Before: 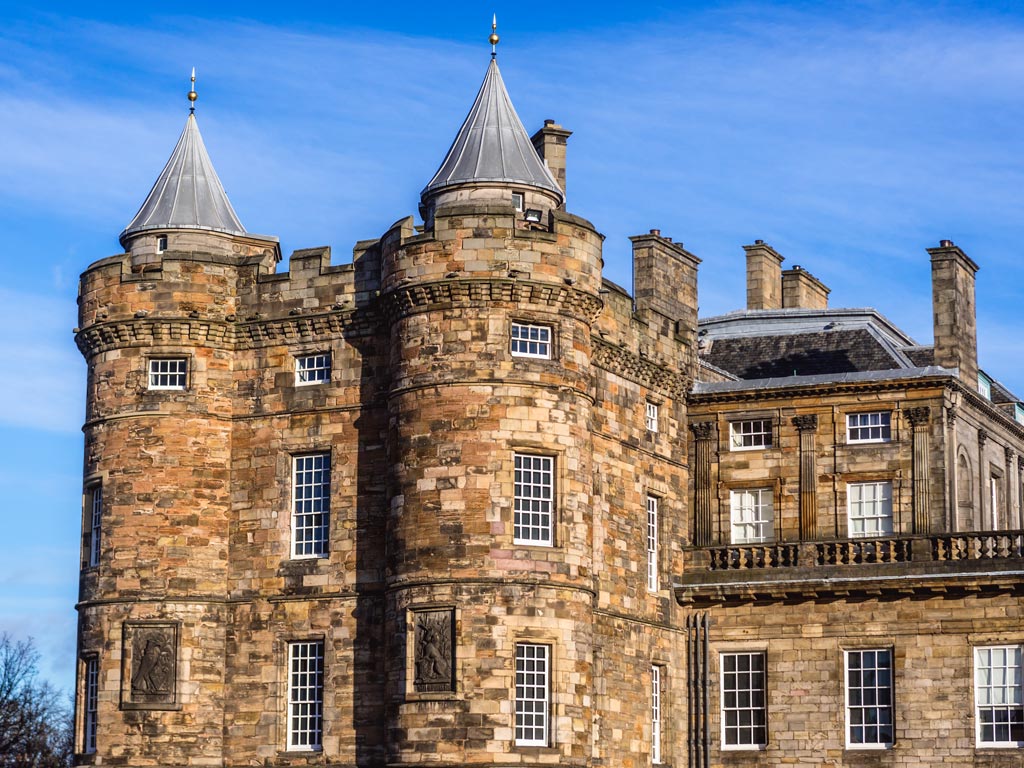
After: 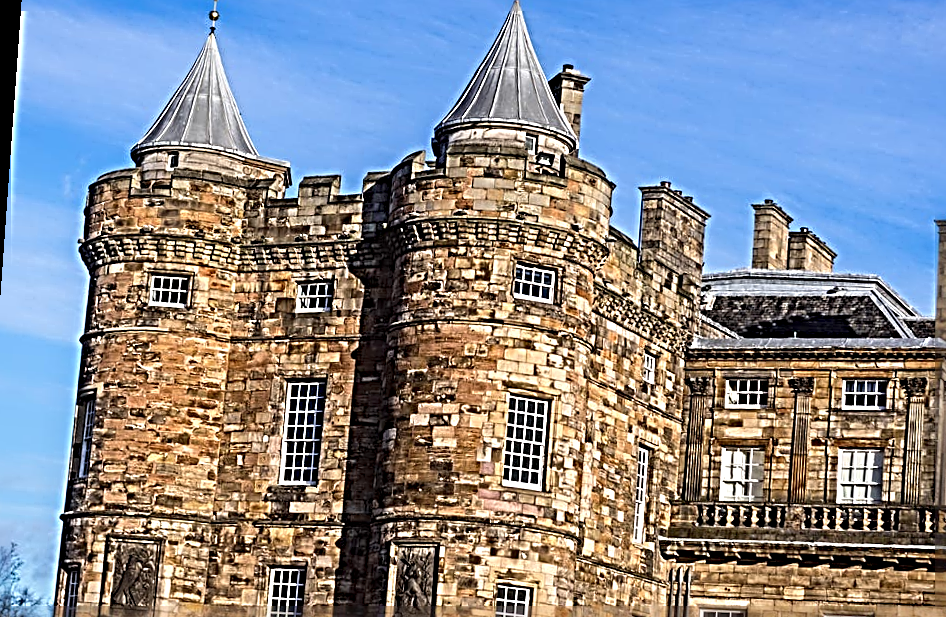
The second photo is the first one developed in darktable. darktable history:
rotate and perspective: rotation 4.1°, automatic cropping off
crop and rotate: left 2.425%, top 11.305%, right 9.6%, bottom 15.08%
sharpen: radius 4.001, amount 2
